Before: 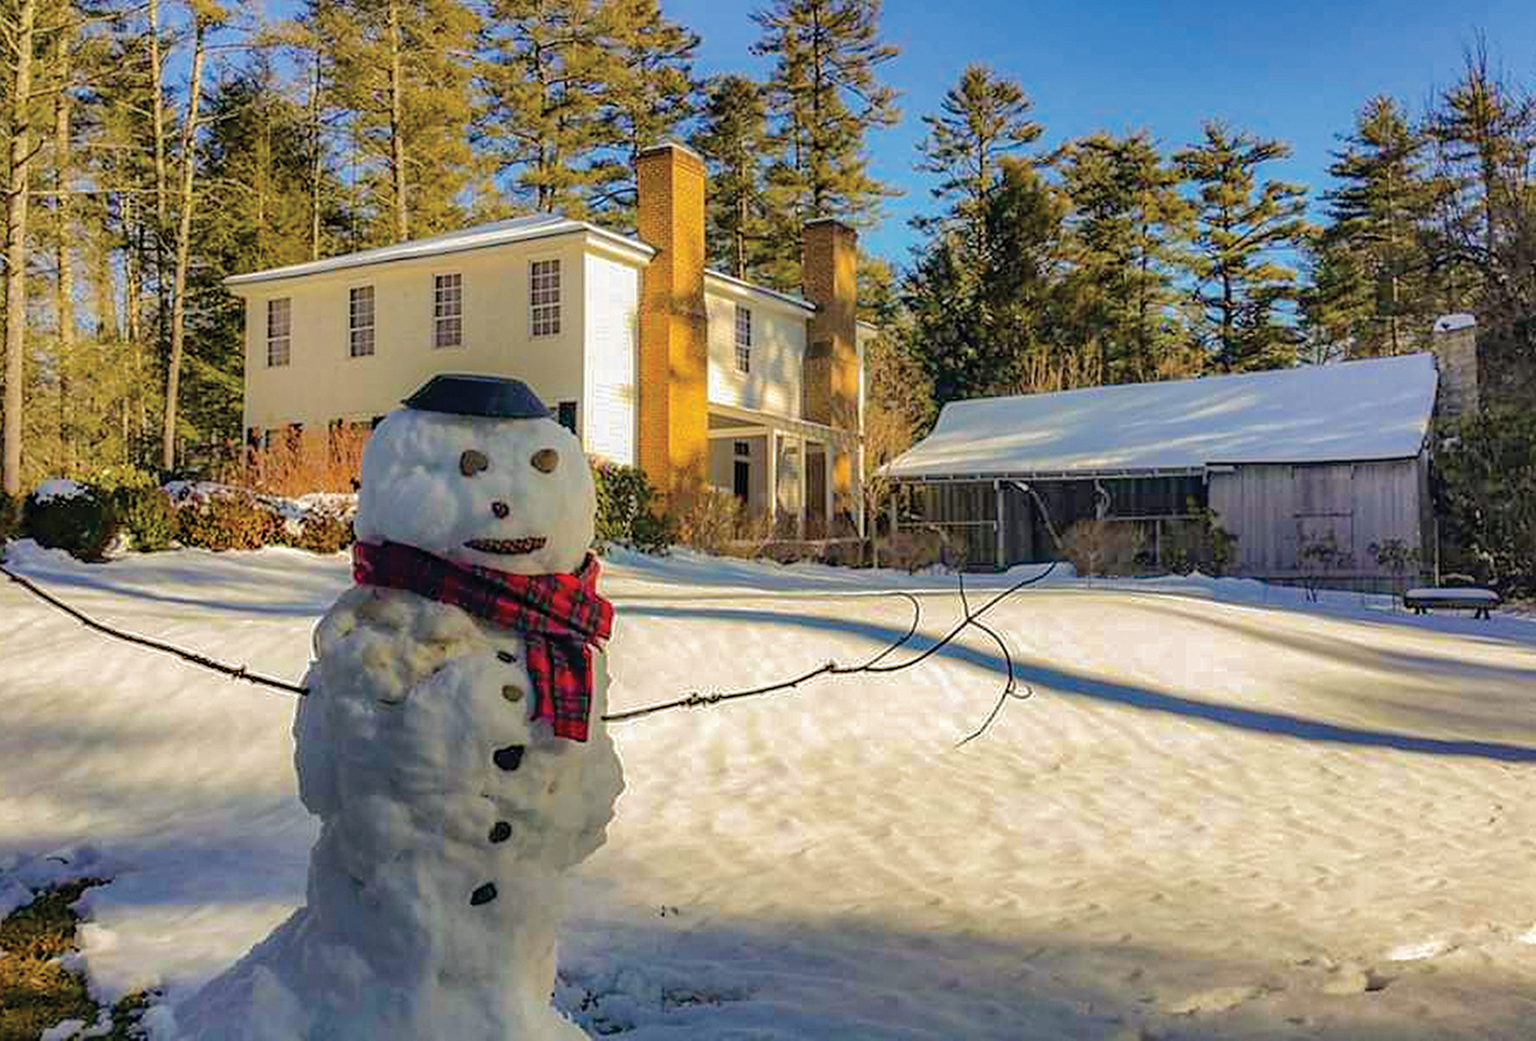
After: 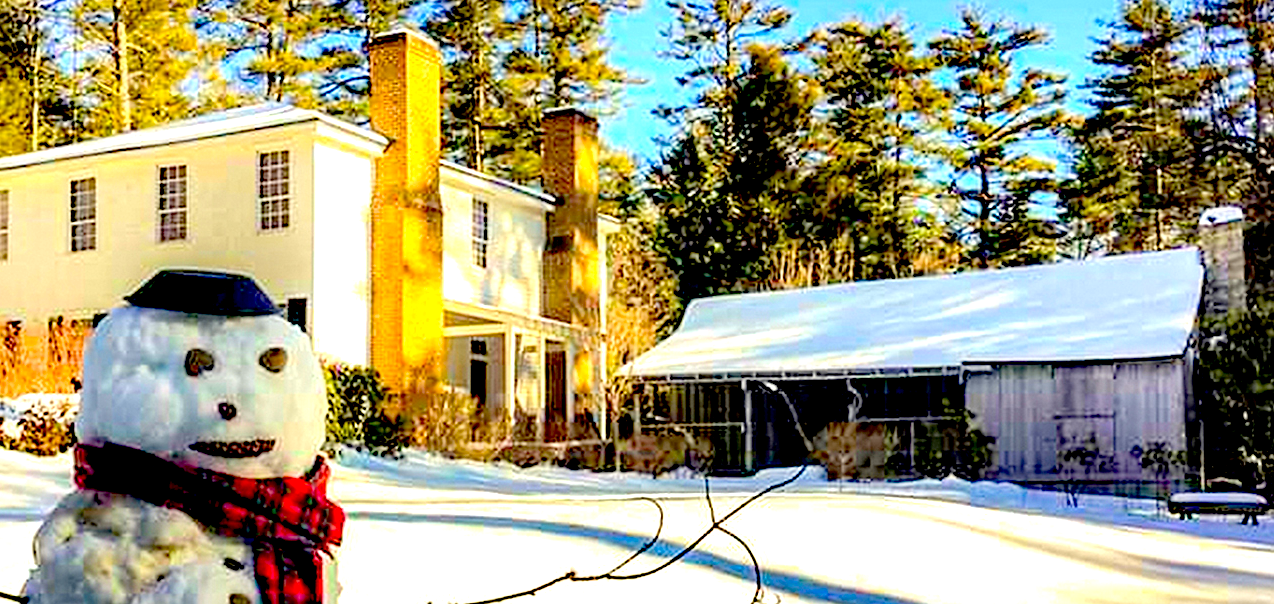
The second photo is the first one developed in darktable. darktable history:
color correction: highlights a* -2.48, highlights b* 2.37
exposure: black level correction 0.035, exposure 0.904 EV, compensate exposure bias true, compensate highlight preservation false
crop: left 18.389%, top 11.123%, right 1.943%, bottom 33.12%
tone equalizer: -8 EV -0.433 EV, -7 EV -0.366 EV, -6 EV -0.327 EV, -5 EV -0.238 EV, -3 EV 0.254 EV, -2 EV 0.308 EV, -1 EV 0.409 EV, +0 EV 0.401 EV
